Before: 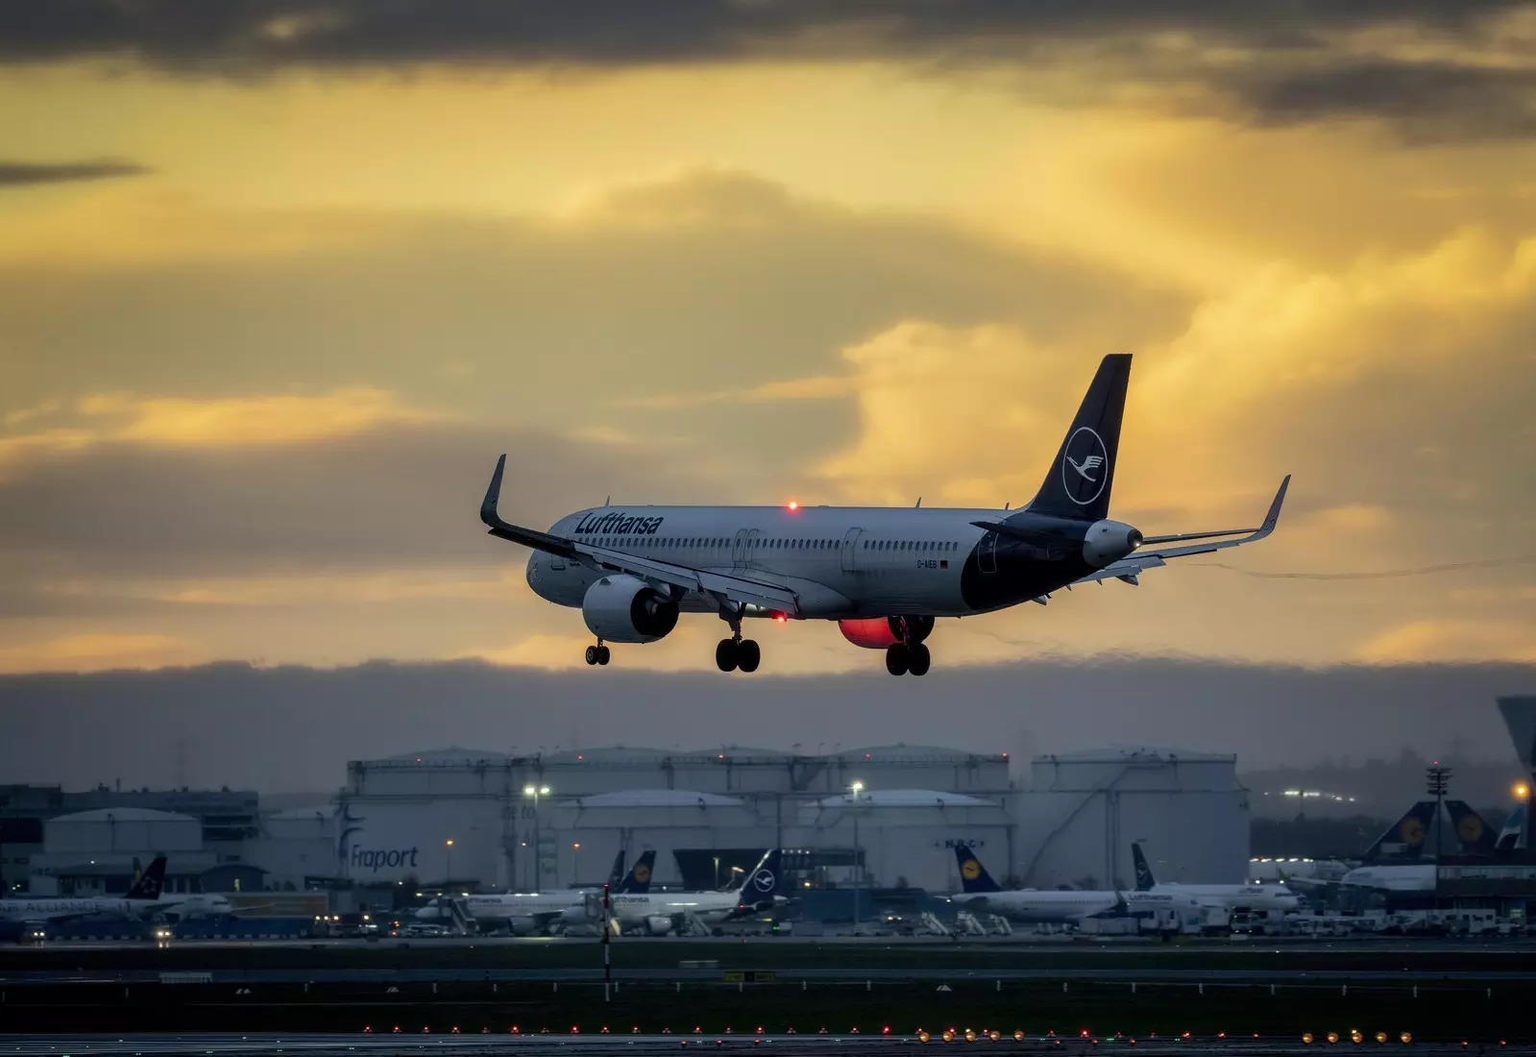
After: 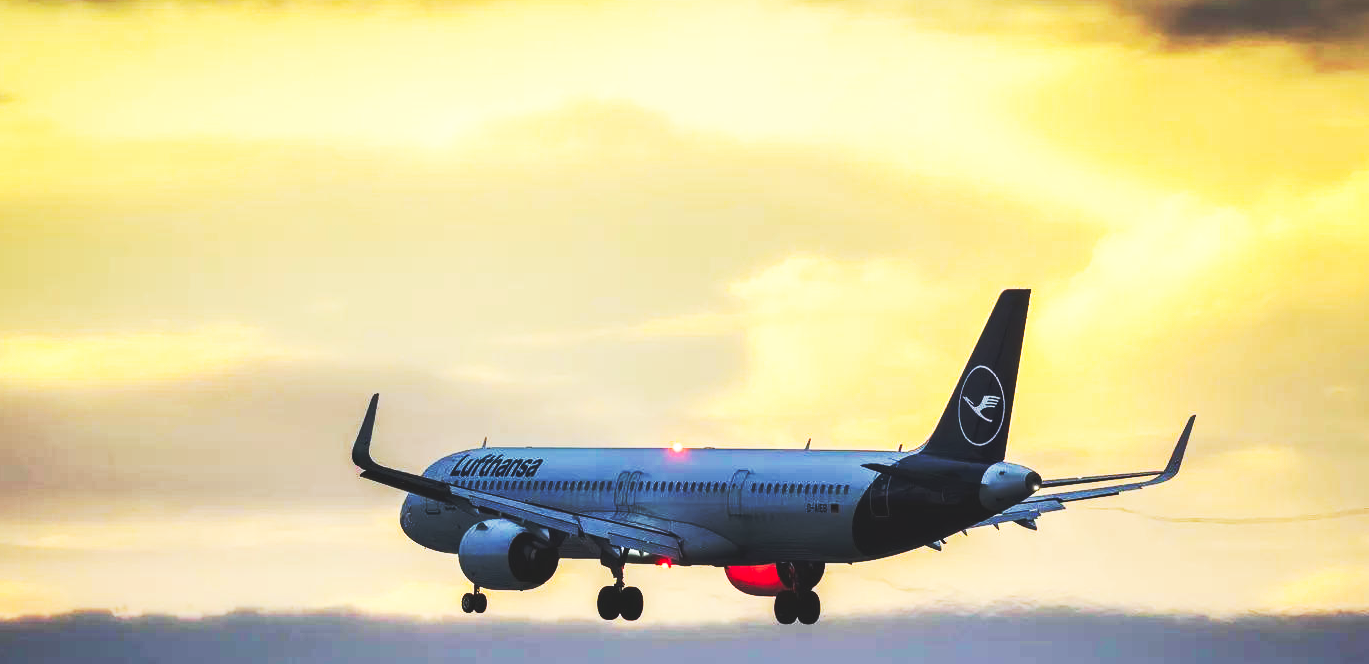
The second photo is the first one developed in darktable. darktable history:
crop and rotate: left 9.345%, top 7.22%, right 4.982%, bottom 32.331%
base curve: curves: ch0 [(0, 0.015) (0.085, 0.116) (0.134, 0.298) (0.19, 0.545) (0.296, 0.764) (0.599, 0.982) (1, 1)], preserve colors none
